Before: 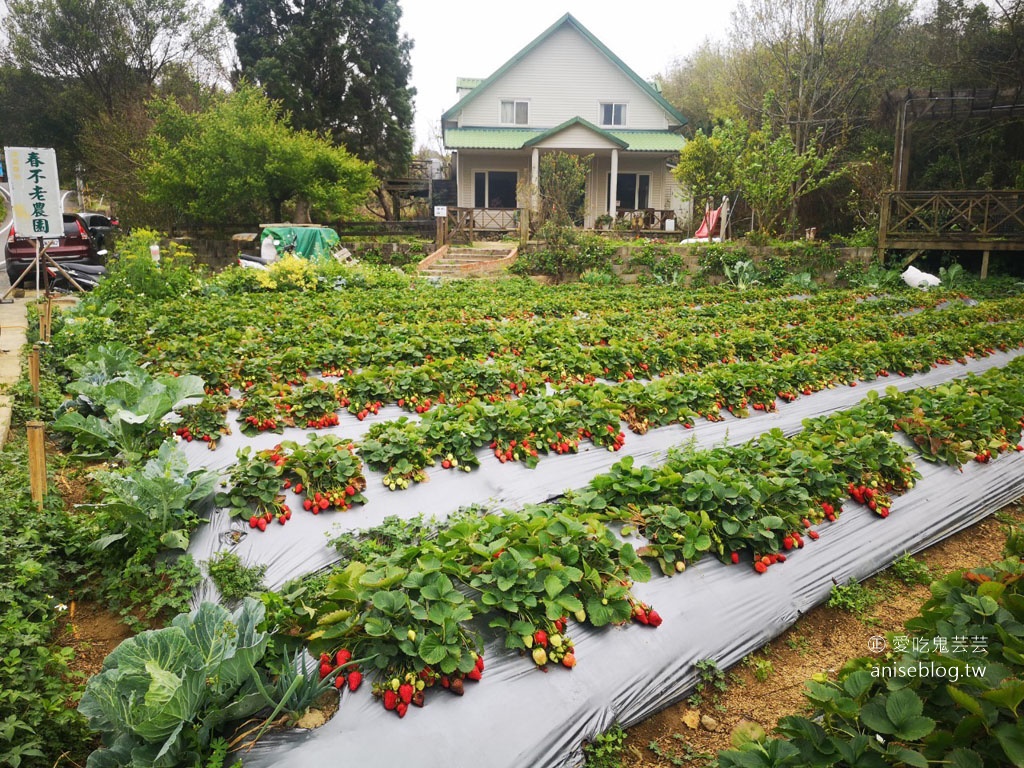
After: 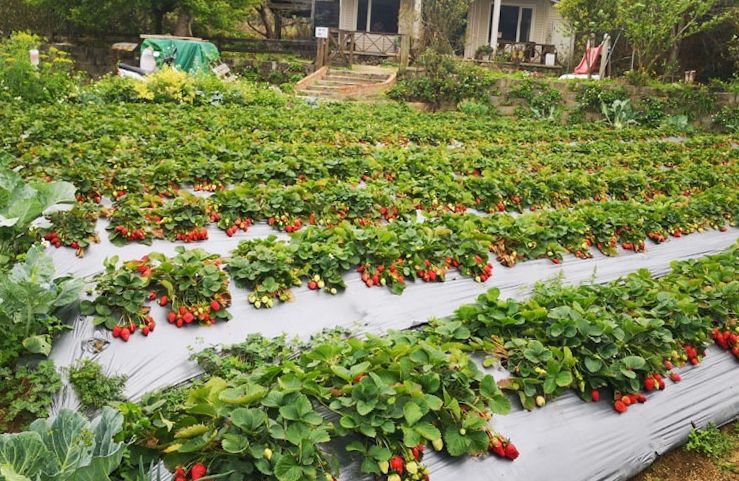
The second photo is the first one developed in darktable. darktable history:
shadows and highlights: soften with gaussian
crop and rotate: angle -3.37°, left 9.79%, top 20.73%, right 12.42%, bottom 11.82%
